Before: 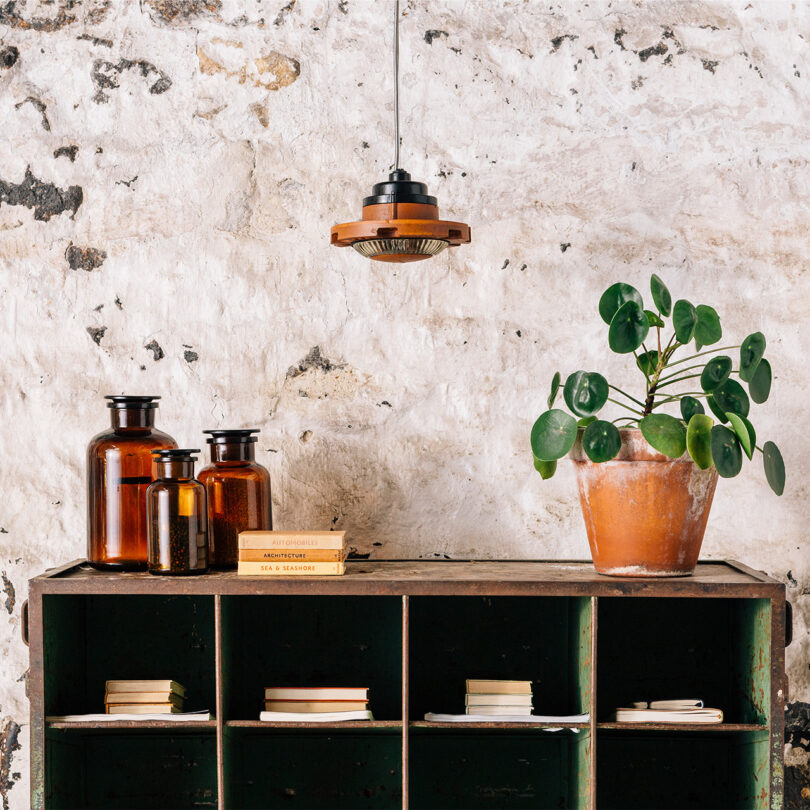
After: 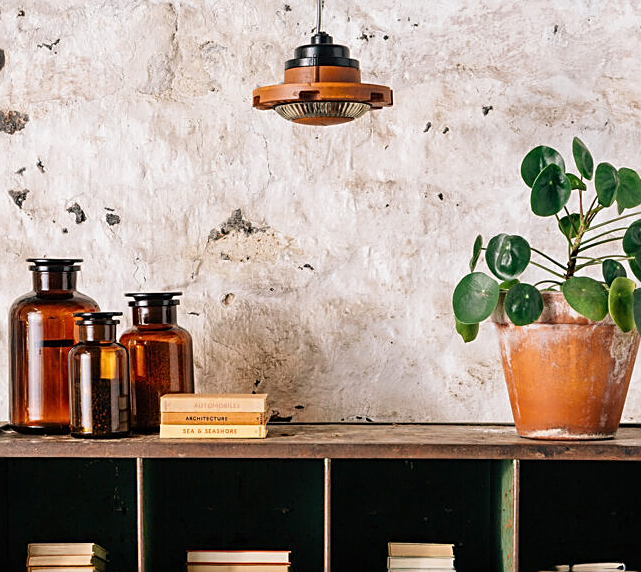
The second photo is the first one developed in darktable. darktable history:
crop: left 9.724%, top 16.962%, right 11.06%, bottom 12.378%
sharpen: on, module defaults
